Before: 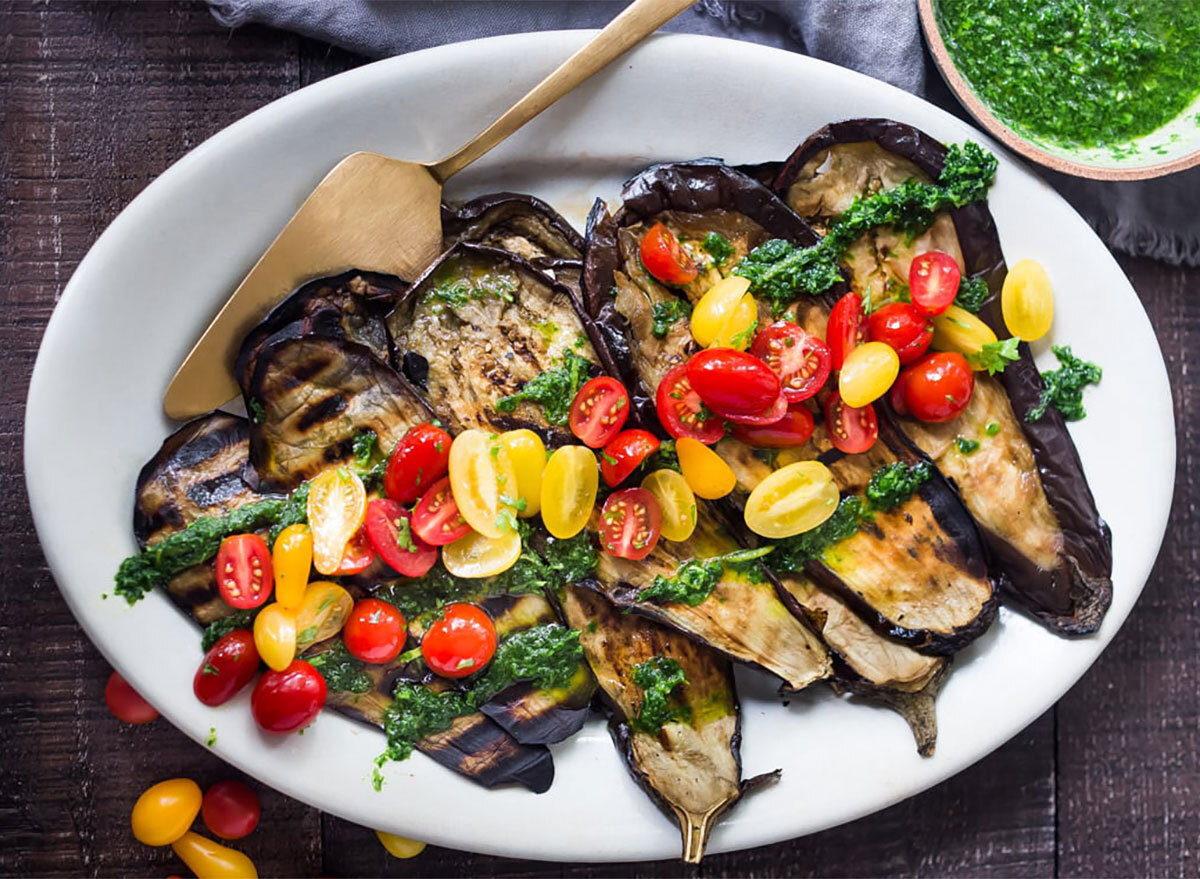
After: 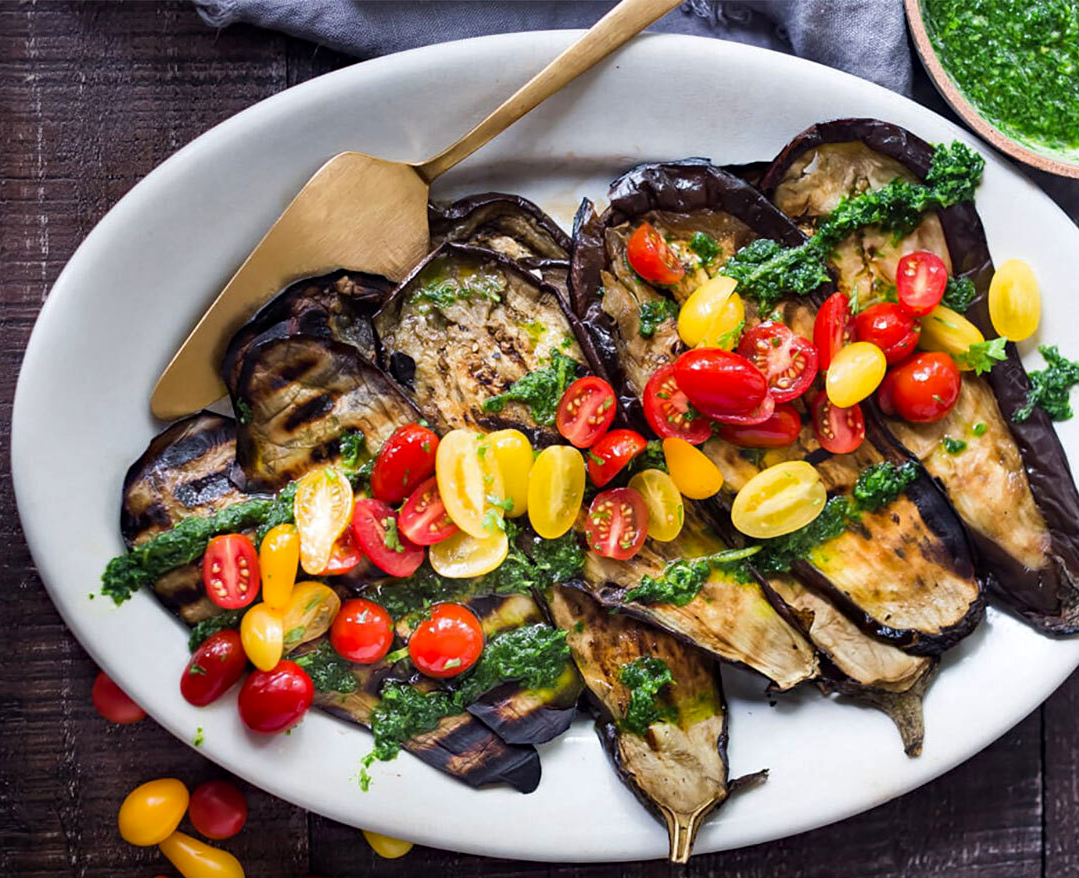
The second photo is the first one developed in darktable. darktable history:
color correction: highlights a* 0.059, highlights b* -0.729
crop and rotate: left 1.091%, right 8.932%
haze removal: compatibility mode true, adaptive false
